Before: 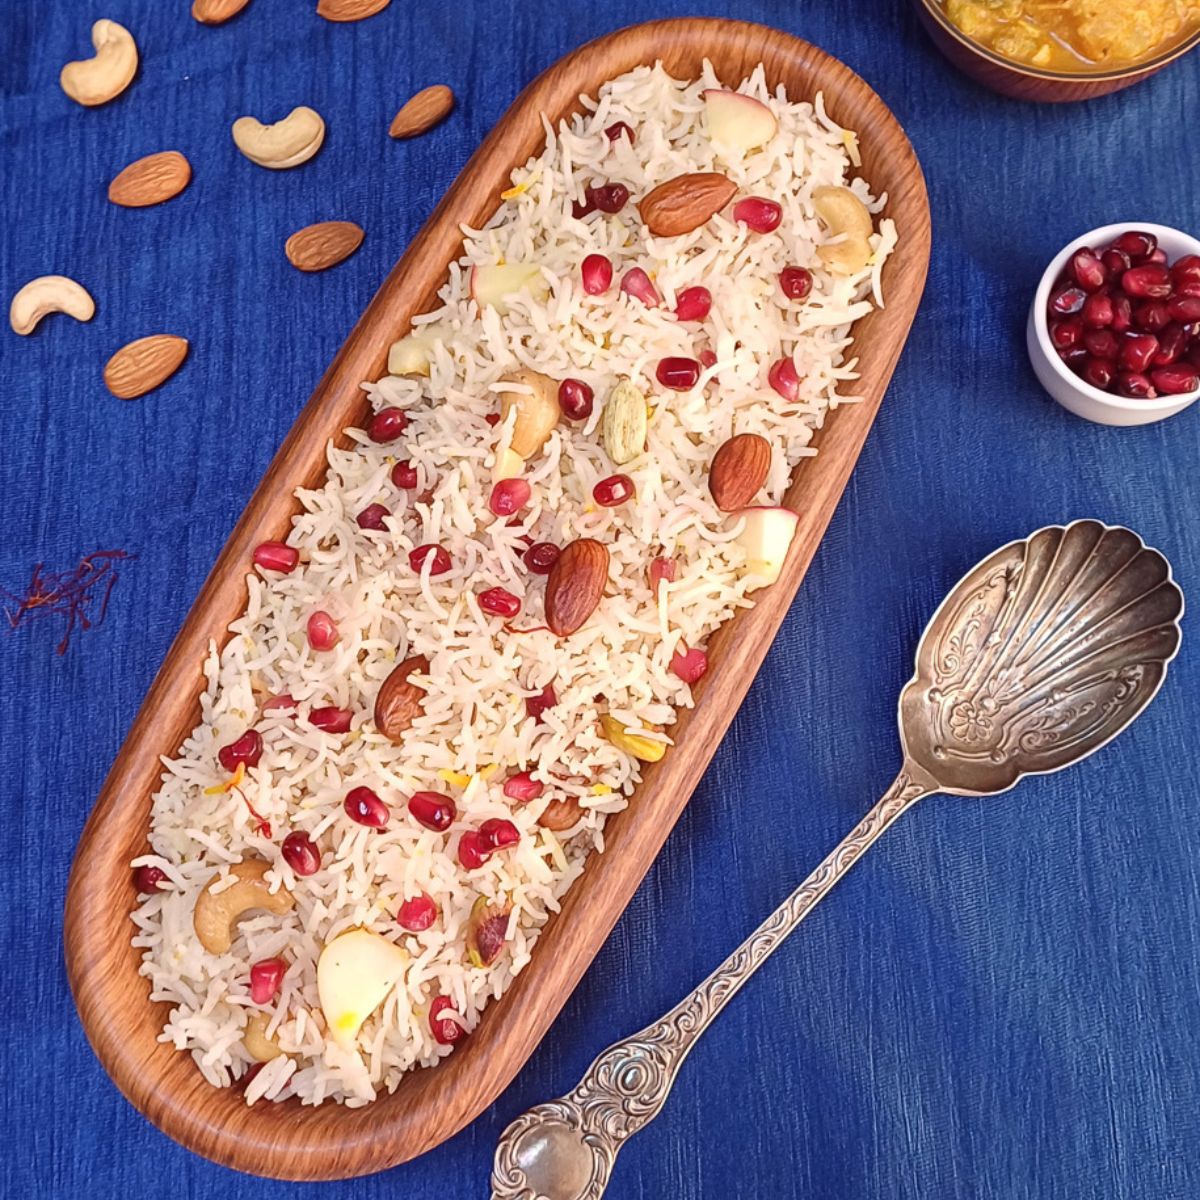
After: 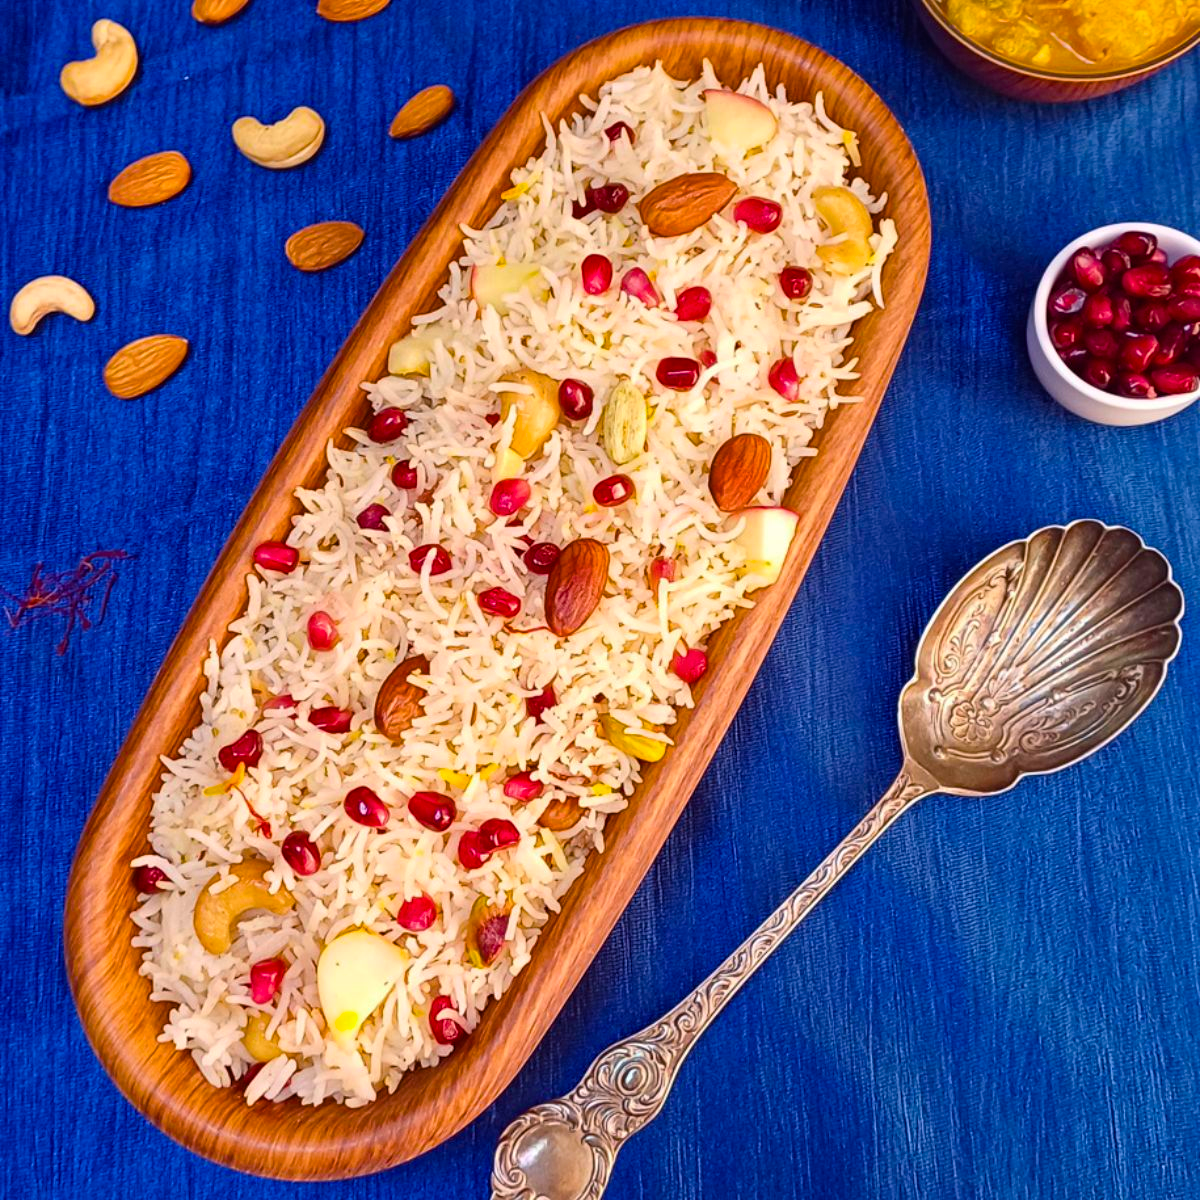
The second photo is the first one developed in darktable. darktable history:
color balance rgb: shadows lift › luminance -4.98%, shadows lift › chroma 1.099%, shadows lift › hue 218.31°, perceptual saturation grading › global saturation 50.433%, global vibrance 20%
